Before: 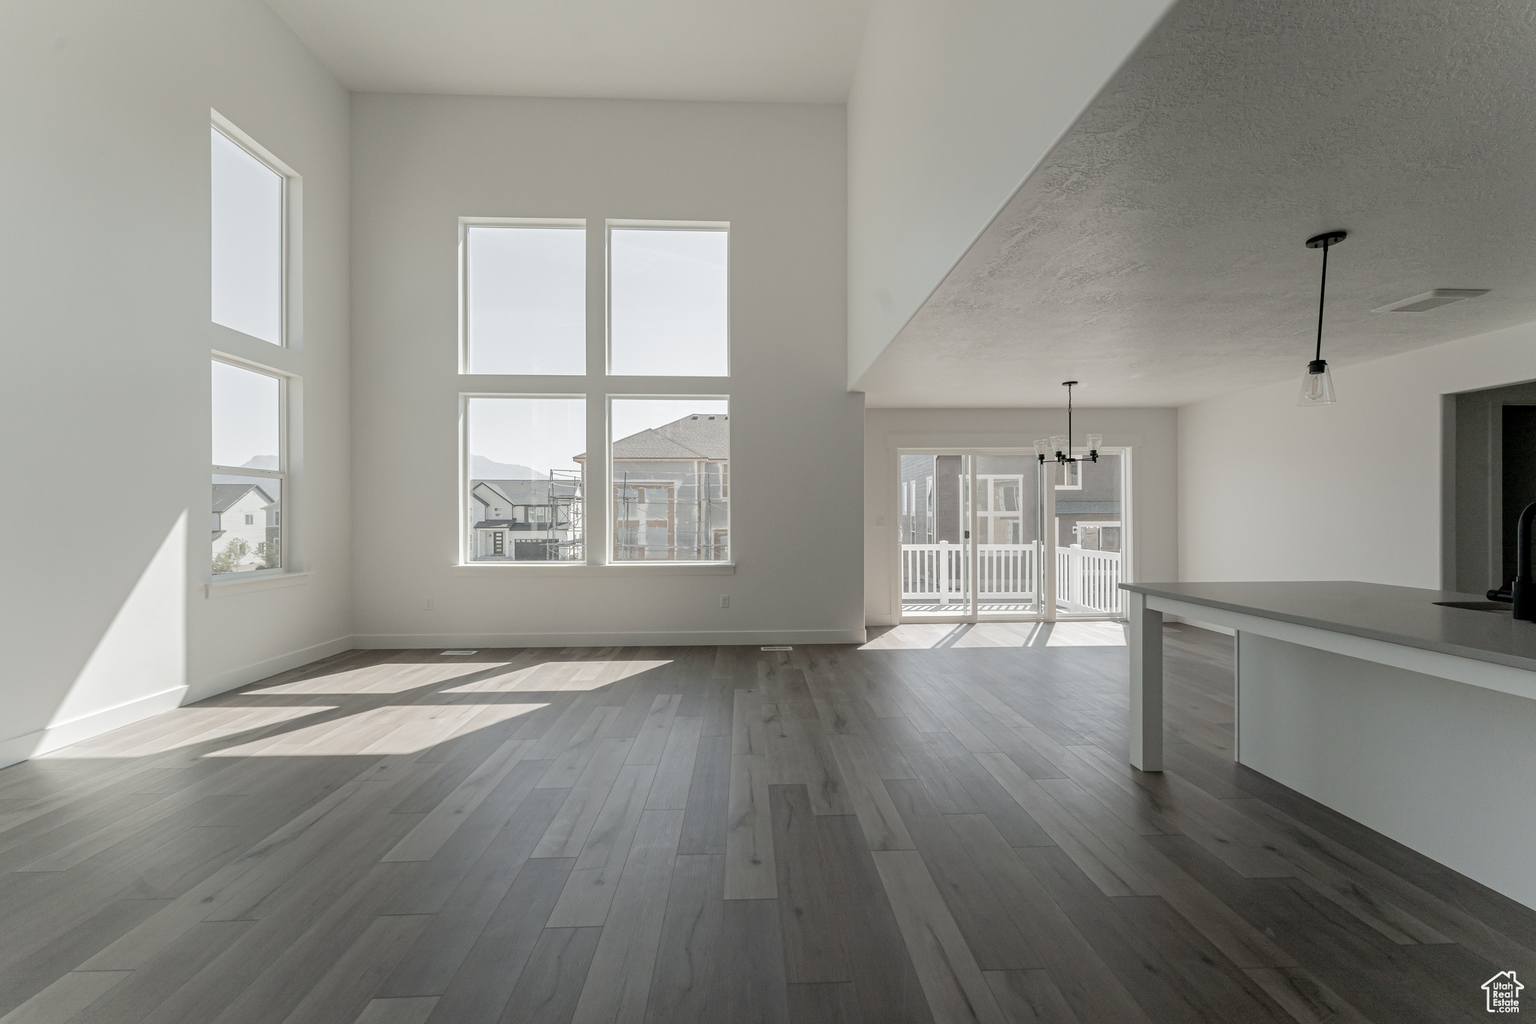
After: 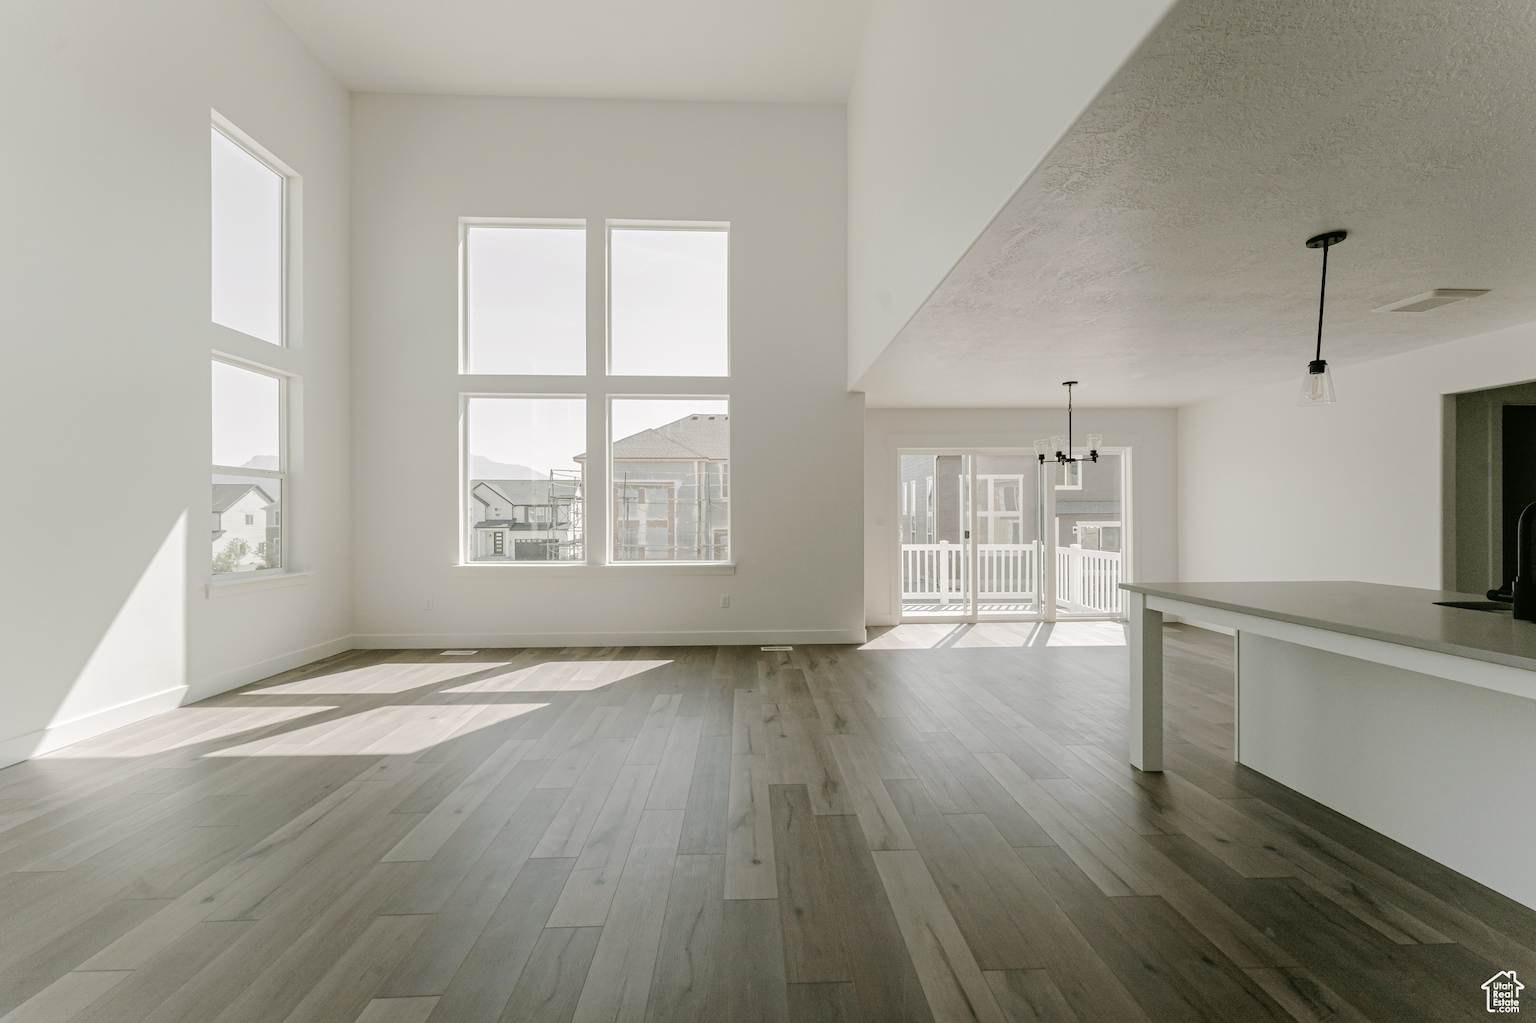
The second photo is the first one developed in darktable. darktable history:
tone curve: curves: ch0 [(0, 0) (0.003, 0.012) (0.011, 0.014) (0.025, 0.019) (0.044, 0.028) (0.069, 0.039) (0.1, 0.056) (0.136, 0.093) (0.177, 0.147) (0.224, 0.214) (0.277, 0.29) (0.335, 0.381) (0.399, 0.476) (0.468, 0.557) (0.543, 0.635) (0.623, 0.697) (0.709, 0.764) (0.801, 0.831) (0.898, 0.917) (1, 1)], preserve colors none
color look up table: target L [91.04, 91.35, 88.47, 74.67, 68.84, 62.96, 65.69, 68.09, 52.36, 45.91, 47.33, 51.12, 31.83, 16.92, 200.46, 80.75, 79.06, 66.01, 63.16, 61.15, 59.2, 56.42, 54.91, 46.16, 40.39, 34.92, 30.31, 17.06, 85.36, 86.29, 75.4, 74.51, 74.93, 70.72, 71.02, 55.97, 48.24, 48.49, 43.85, 43.82, 30.86, 12.28, 5.098, 88.19, 85.44, 79.82, 60.72, 43.02, 29.32], target a [-17.28, -5.216, -26.96, -54.84, -27.8, -58.56, -8.416, -37.05, -17.71, -40.36, -22.12, -31.87, -24.74, -16.61, 0, 19.83, 8.331, 13.21, 53.95, 20.21, 36.85, 50.32, 72.32, 36.29, 58.65, 0.471, 4.035, 26.78, 7.177, 19.96, 19.91, 40.7, 11.26, 51.78, 26.7, 66.92, 8.972, 42.69, 25.18, 44.1, 20.11, 22.82, 2.025, -30.91, -13.48, -23.01, -21.13, -4.175, -6.179], target b [62.77, 39.2, 17.3, 36.67, 35.17, 55.25, 27.27, 18.12, 47.69, 39.48, 18.72, 3.34, 27.85, 14.91, 0, 20.83, 80.47, 55.41, 65.47, 32.25, 9.618, 36.55, 25.55, 44.61, 43.05, 32.41, 15.6, 24.28, -3.007, -15.43, -10.88, -5.005, -31.76, -33.01, -37.67, -12.34, -11.25, -2.446, -31.94, -52.06, -62.64, -36.64, -9.848, -11.6, -3.237, -23.49, -21.61, -40.19, -19.45], num patches 49
